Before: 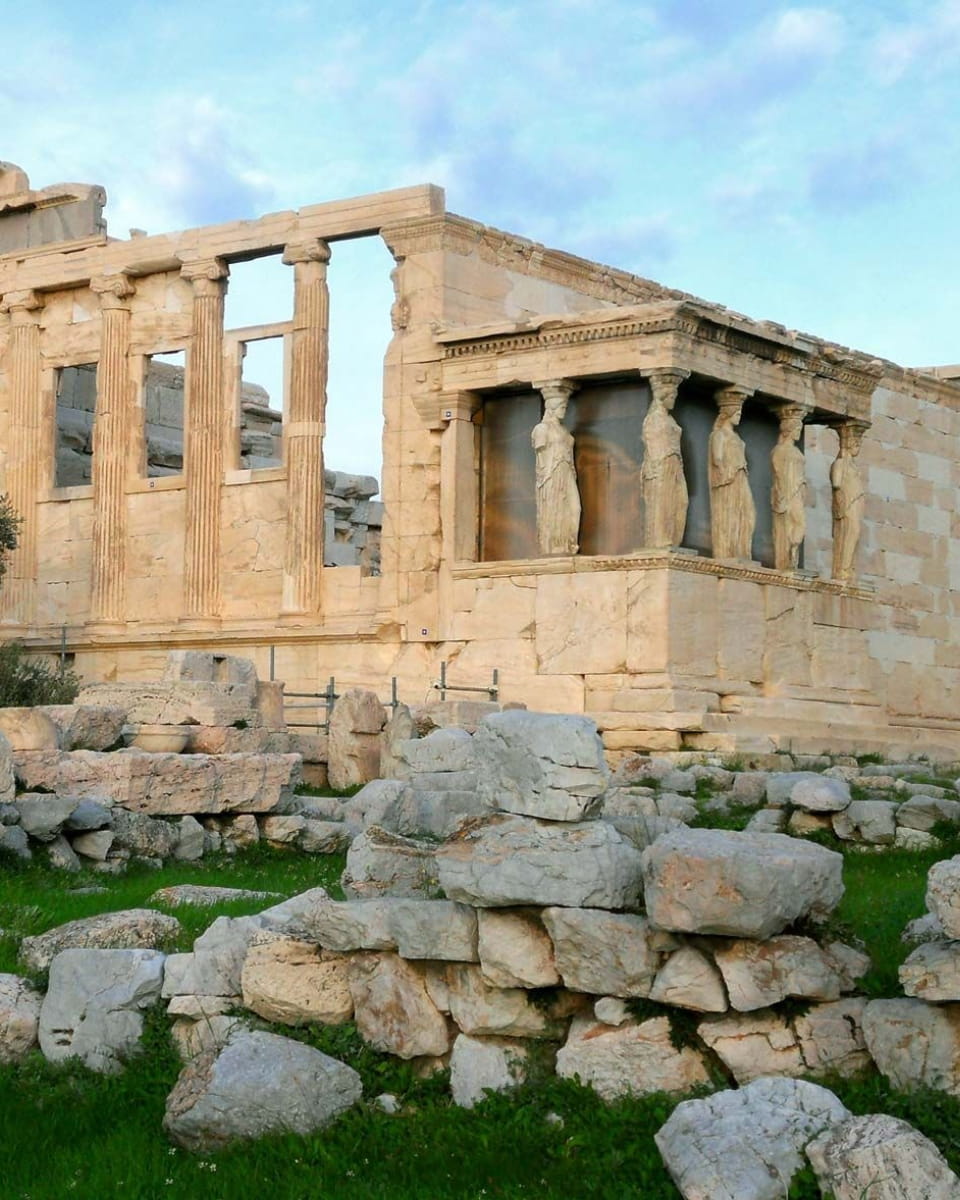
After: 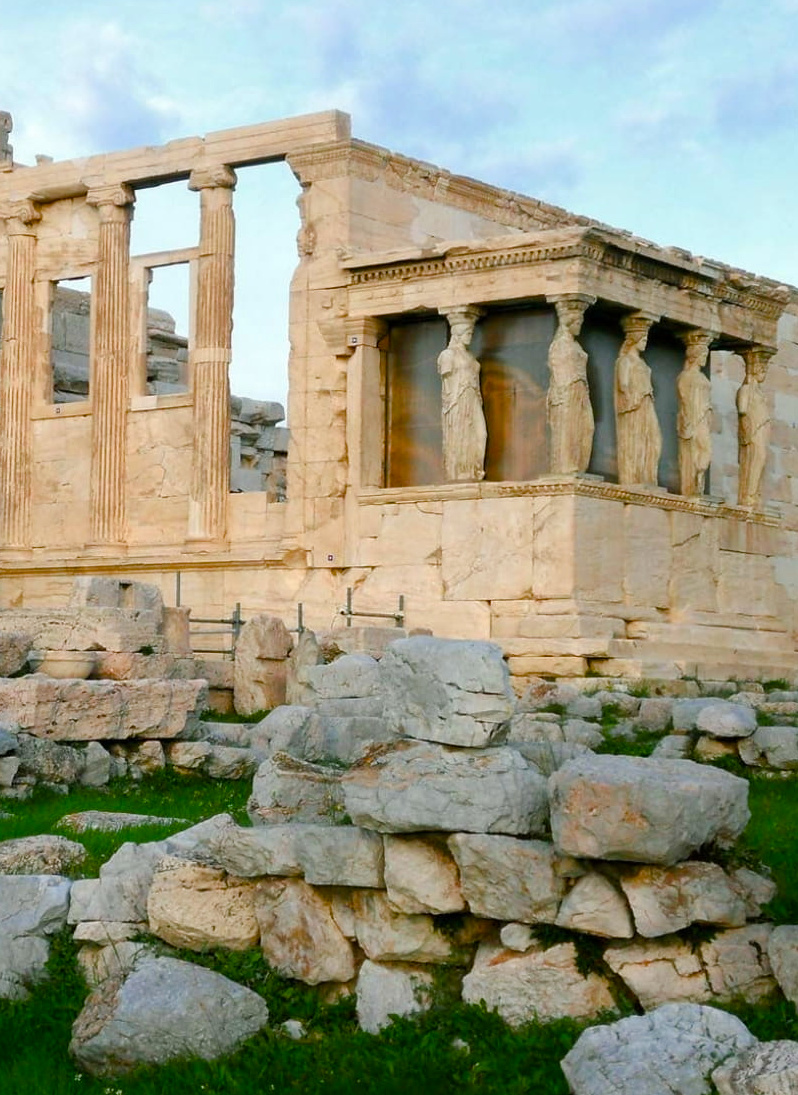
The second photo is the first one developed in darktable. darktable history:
color balance rgb: shadows lift › chroma 0.672%, shadows lift › hue 112.22°, perceptual saturation grading › global saturation 0.205%, perceptual saturation grading › highlights -17.34%, perceptual saturation grading › mid-tones 32.474%, perceptual saturation grading › shadows 50.358%
crop: left 9.806%, top 6.218%, right 7.04%, bottom 2.516%
